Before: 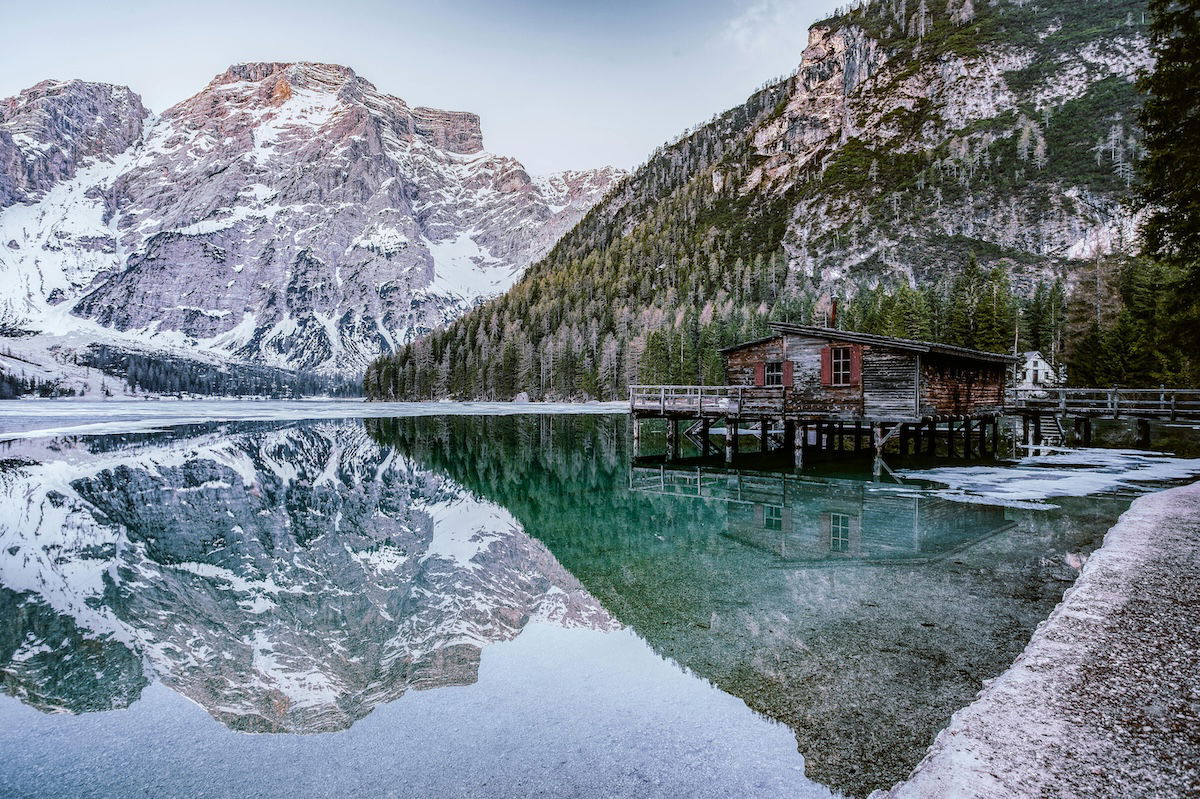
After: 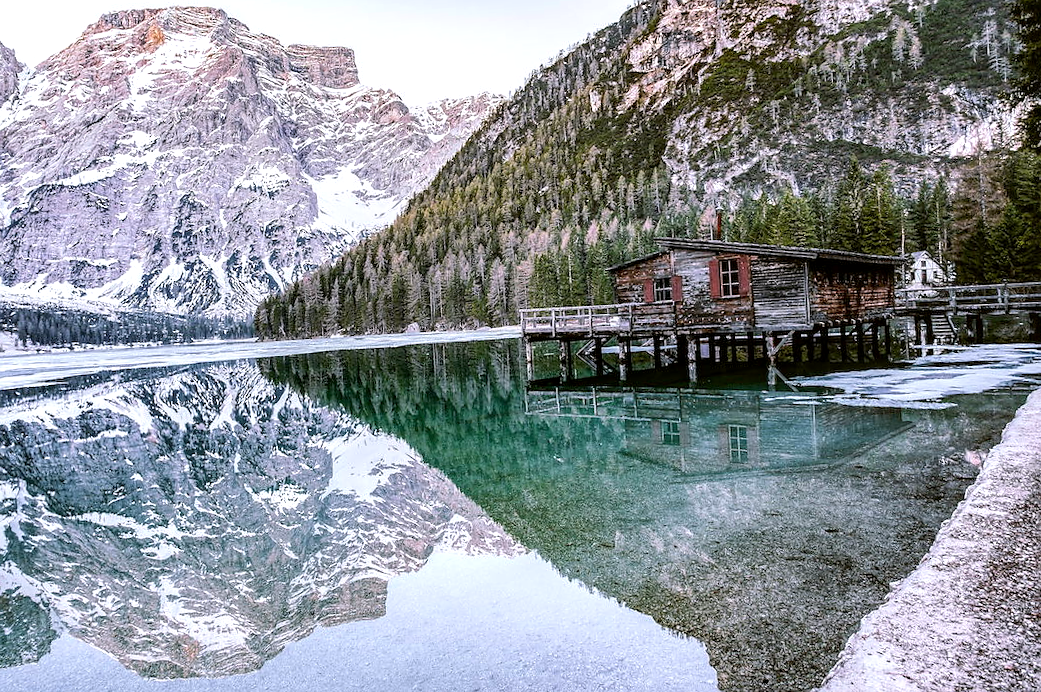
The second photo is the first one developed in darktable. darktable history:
color correction: highlights a* 3.1, highlights b* -1.3, shadows a* -0.09, shadows b* 2.47, saturation 0.985
sharpen: radius 1.024, threshold 1.059
exposure: black level correction 0.001, exposure 0.499 EV, compensate highlight preservation false
crop and rotate: angle 3.45°, left 5.512%, top 5.695%
